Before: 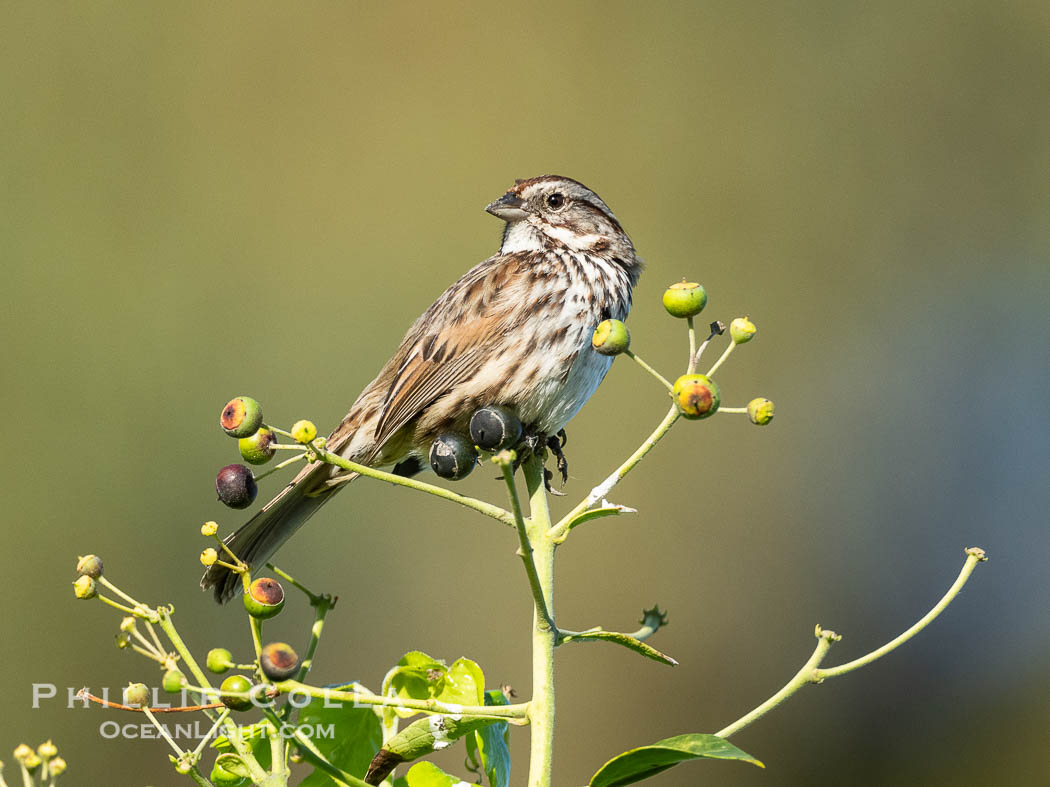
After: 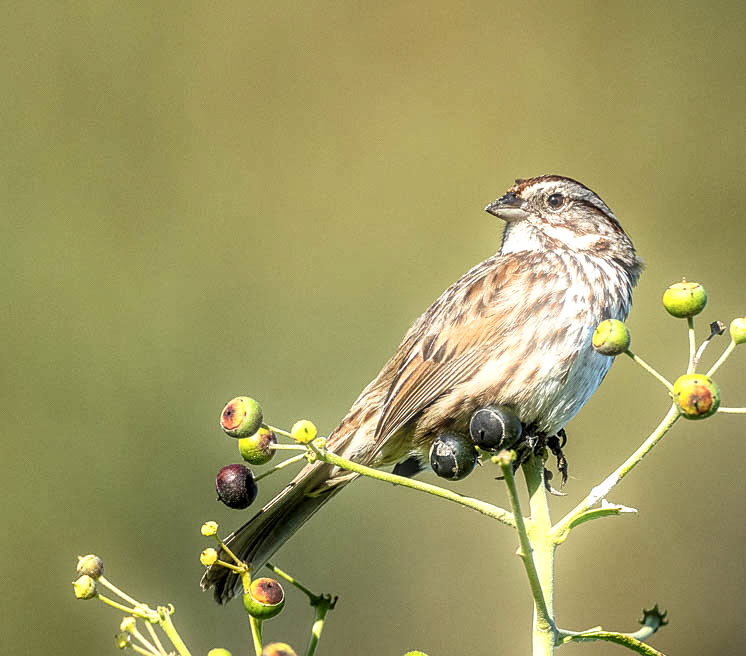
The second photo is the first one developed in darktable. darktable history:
local contrast: detail 160%
sharpen: radius 1.559, amount 0.373, threshold 1.271
exposure: exposure 0.131 EV, compensate highlight preservation false
crop: right 28.885%, bottom 16.626%
bloom: size 5%, threshold 95%, strength 15%
